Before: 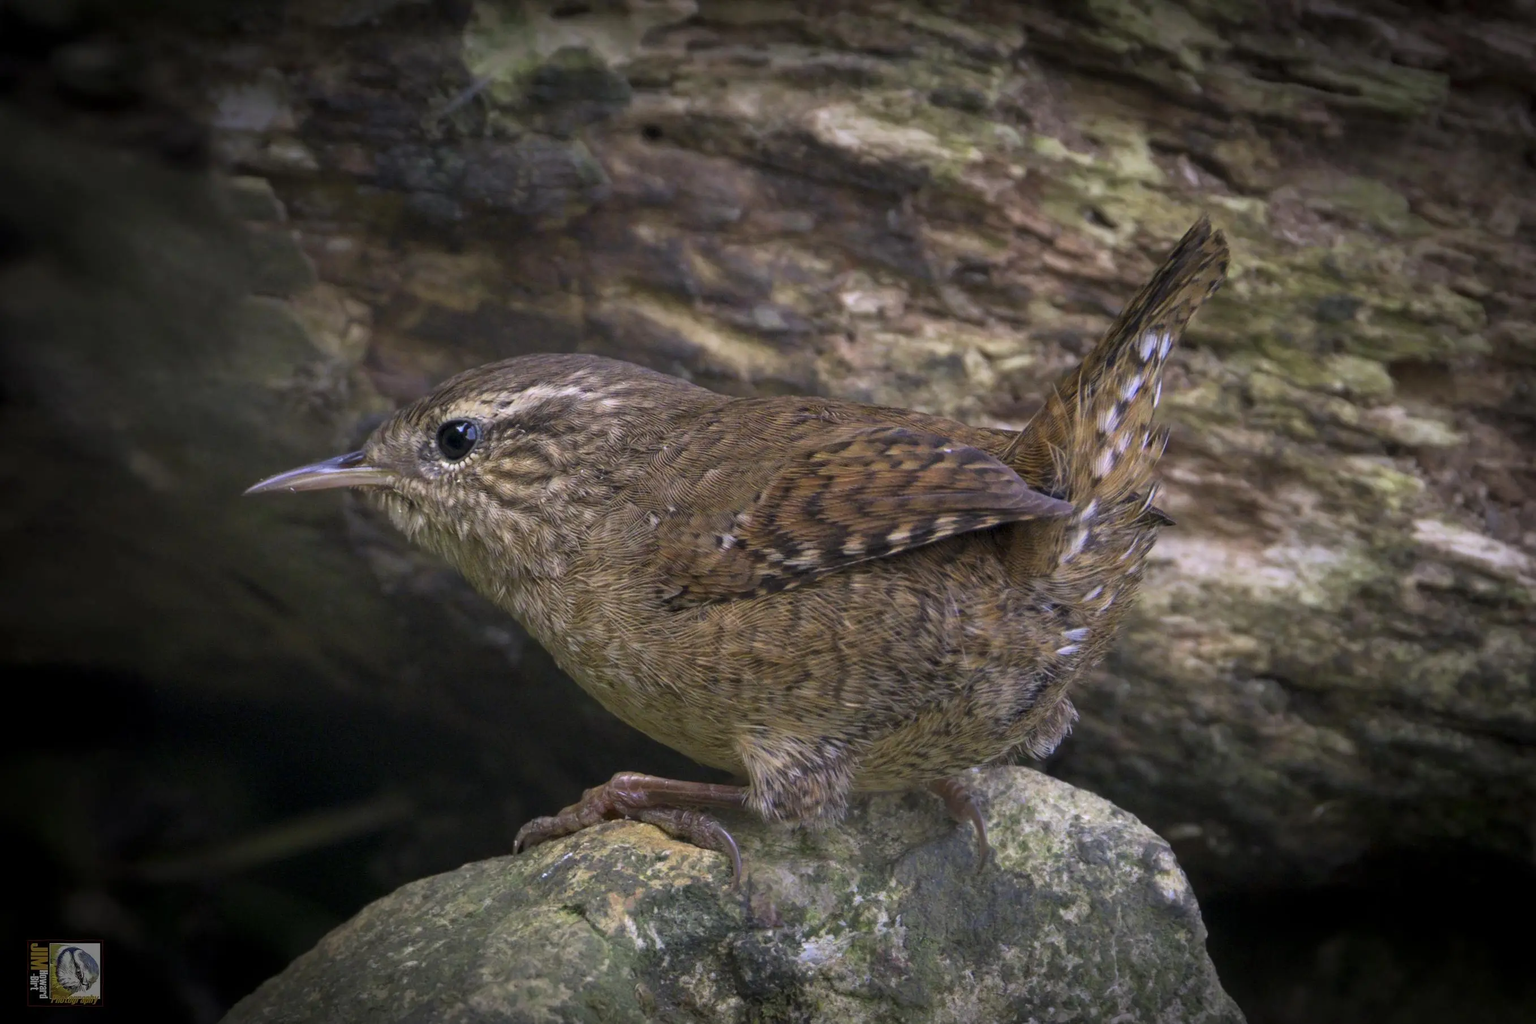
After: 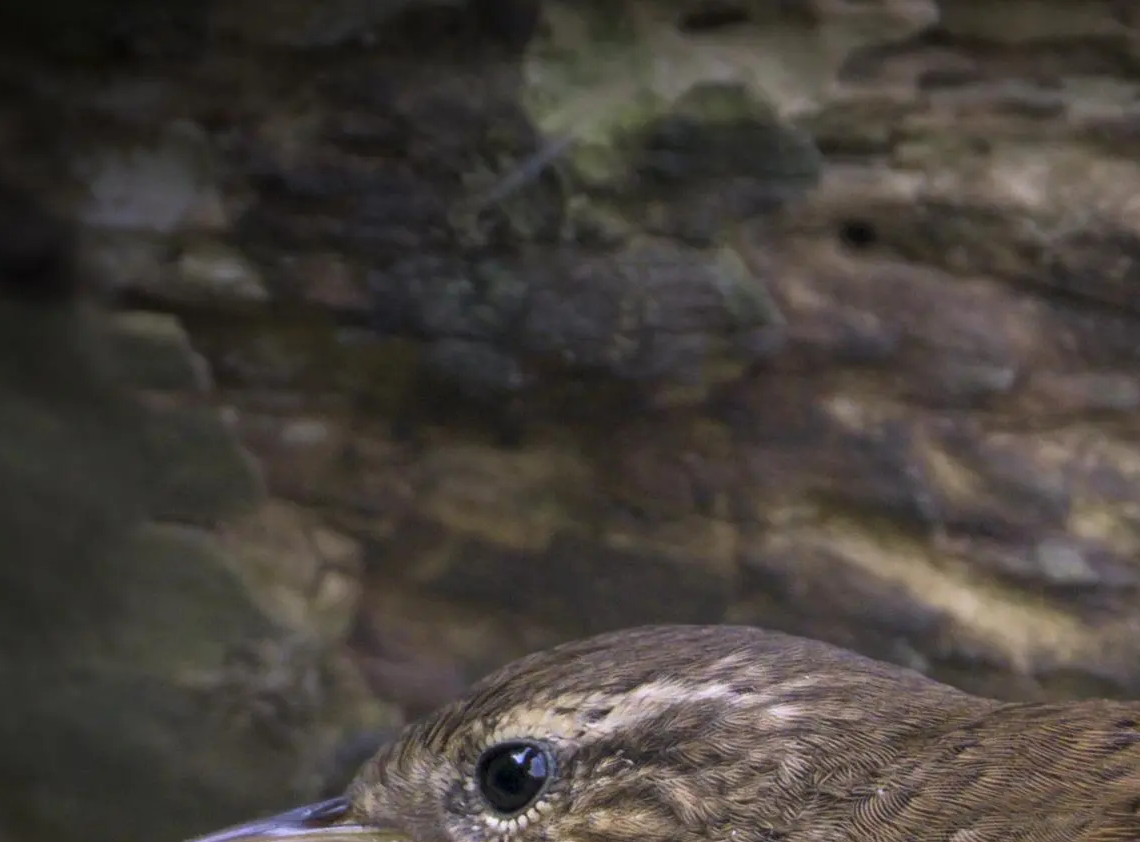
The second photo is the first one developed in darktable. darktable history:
crop and rotate: left 10.872%, top 0.063%, right 47.115%, bottom 53.414%
